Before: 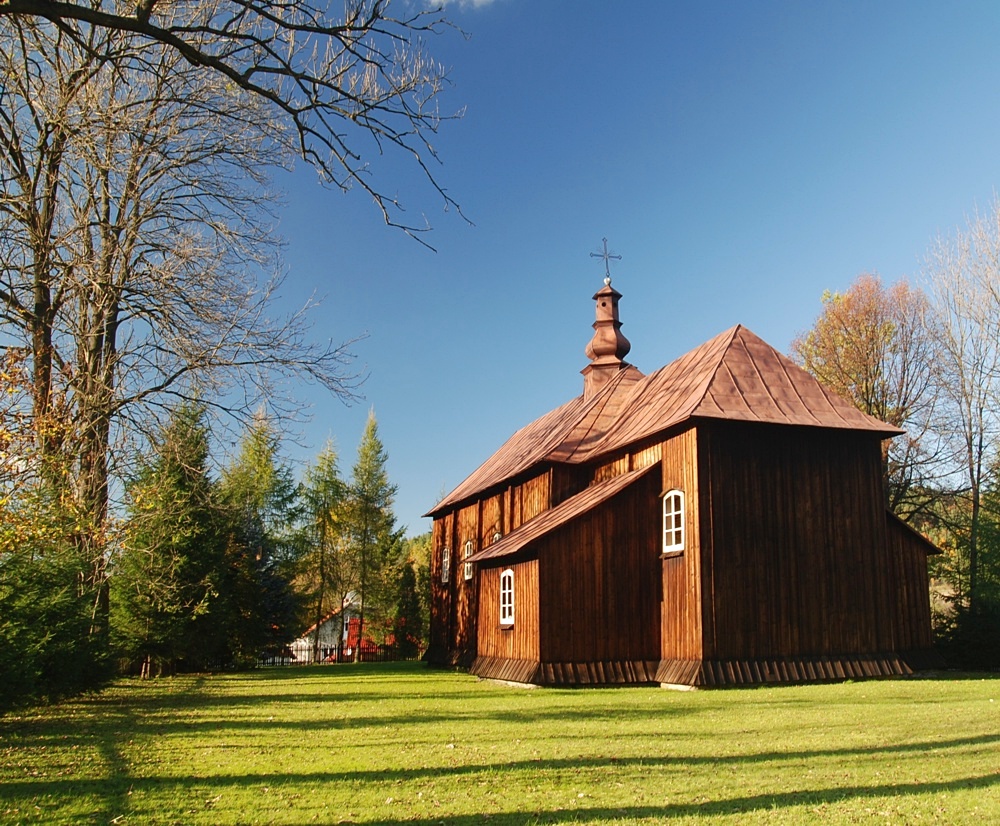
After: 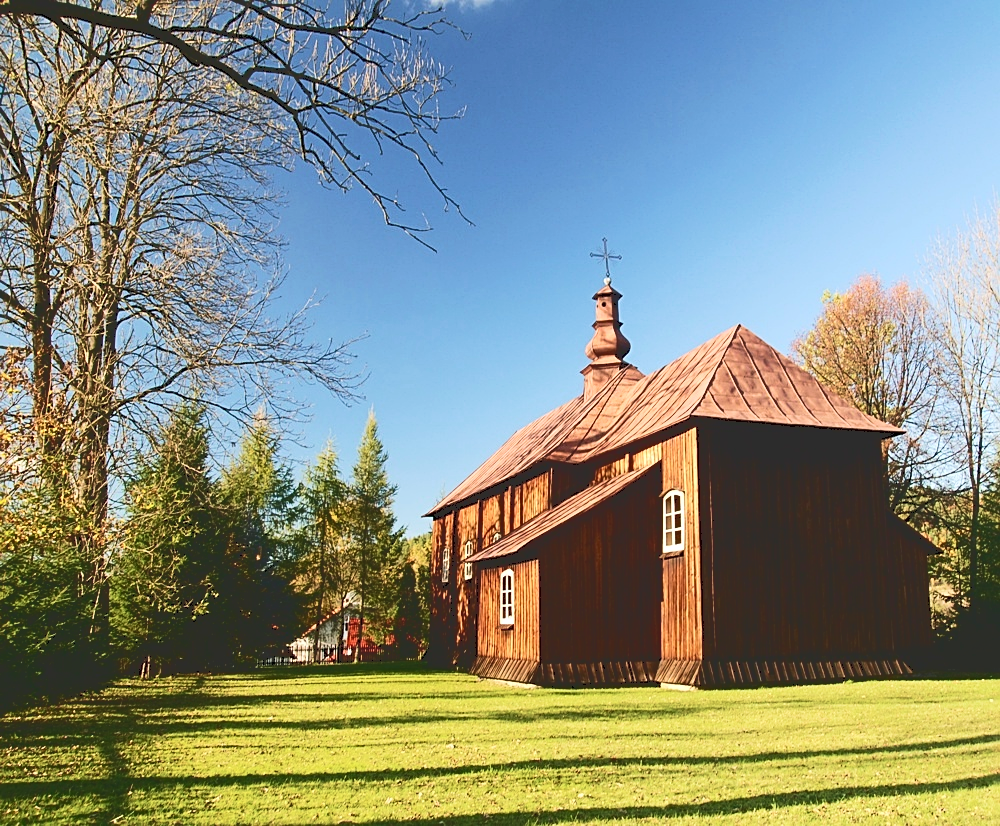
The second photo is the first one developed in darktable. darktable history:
velvia: on, module defaults
sharpen: radius 2.503, amount 0.337
tone curve: curves: ch0 [(0, 0) (0.003, 0.172) (0.011, 0.177) (0.025, 0.177) (0.044, 0.177) (0.069, 0.178) (0.1, 0.181) (0.136, 0.19) (0.177, 0.208) (0.224, 0.226) (0.277, 0.274) (0.335, 0.338) (0.399, 0.43) (0.468, 0.535) (0.543, 0.635) (0.623, 0.726) (0.709, 0.815) (0.801, 0.882) (0.898, 0.936) (1, 1)], color space Lab, independent channels, preserve colors none
shadows and highlights: shadows 13.86, white point adjustment 1.18, highlights -1.27, soften with gaussian
